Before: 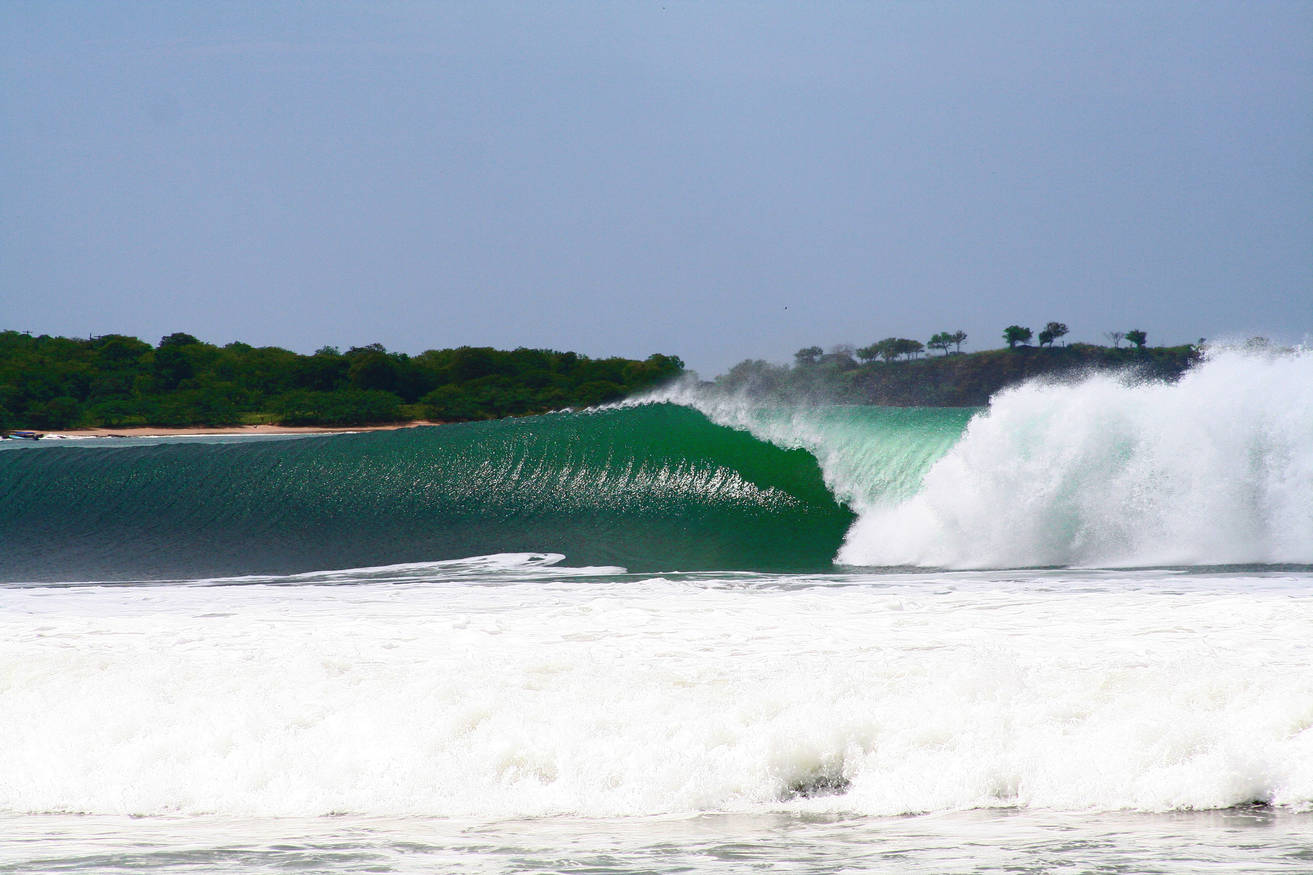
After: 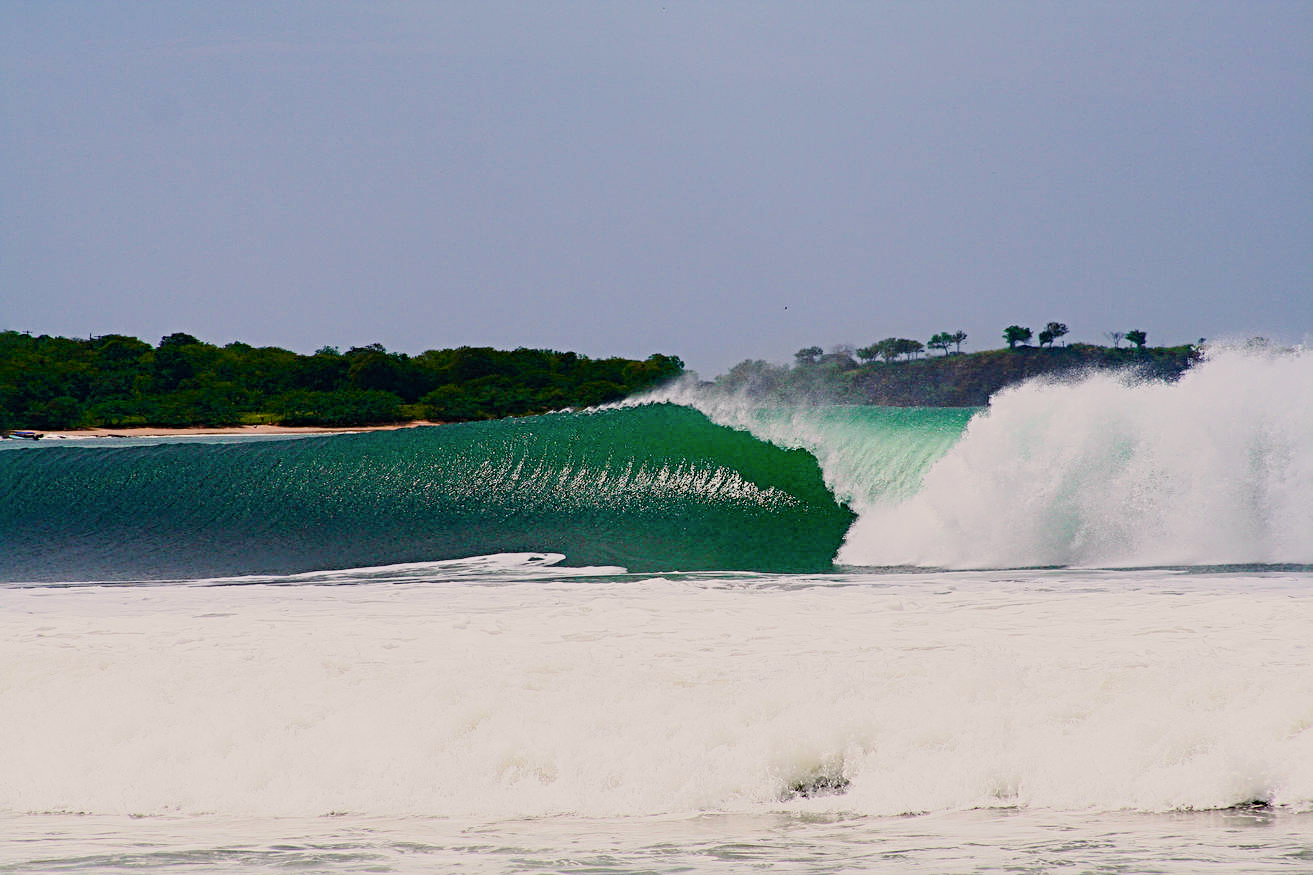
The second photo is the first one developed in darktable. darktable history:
color balance rgb: perceptual saturation grading › global saturation 35%, perceptual saturation grading › highlights -30%, perceptual saturation grading › shadows 35%, perceptual brilliance grading › global brilliance 3%, perceptual brilliance grading › highlights -3%, perceptual brilliance grading › shadows 3%
color correction: highlights a* 3.84, highlights b* 5.07
filmic rgb: black relative exposure -7.65 EV, white relative exposure 4.56 EV, hardness 3.61, contrast 1.05
sharpen: radius 4
